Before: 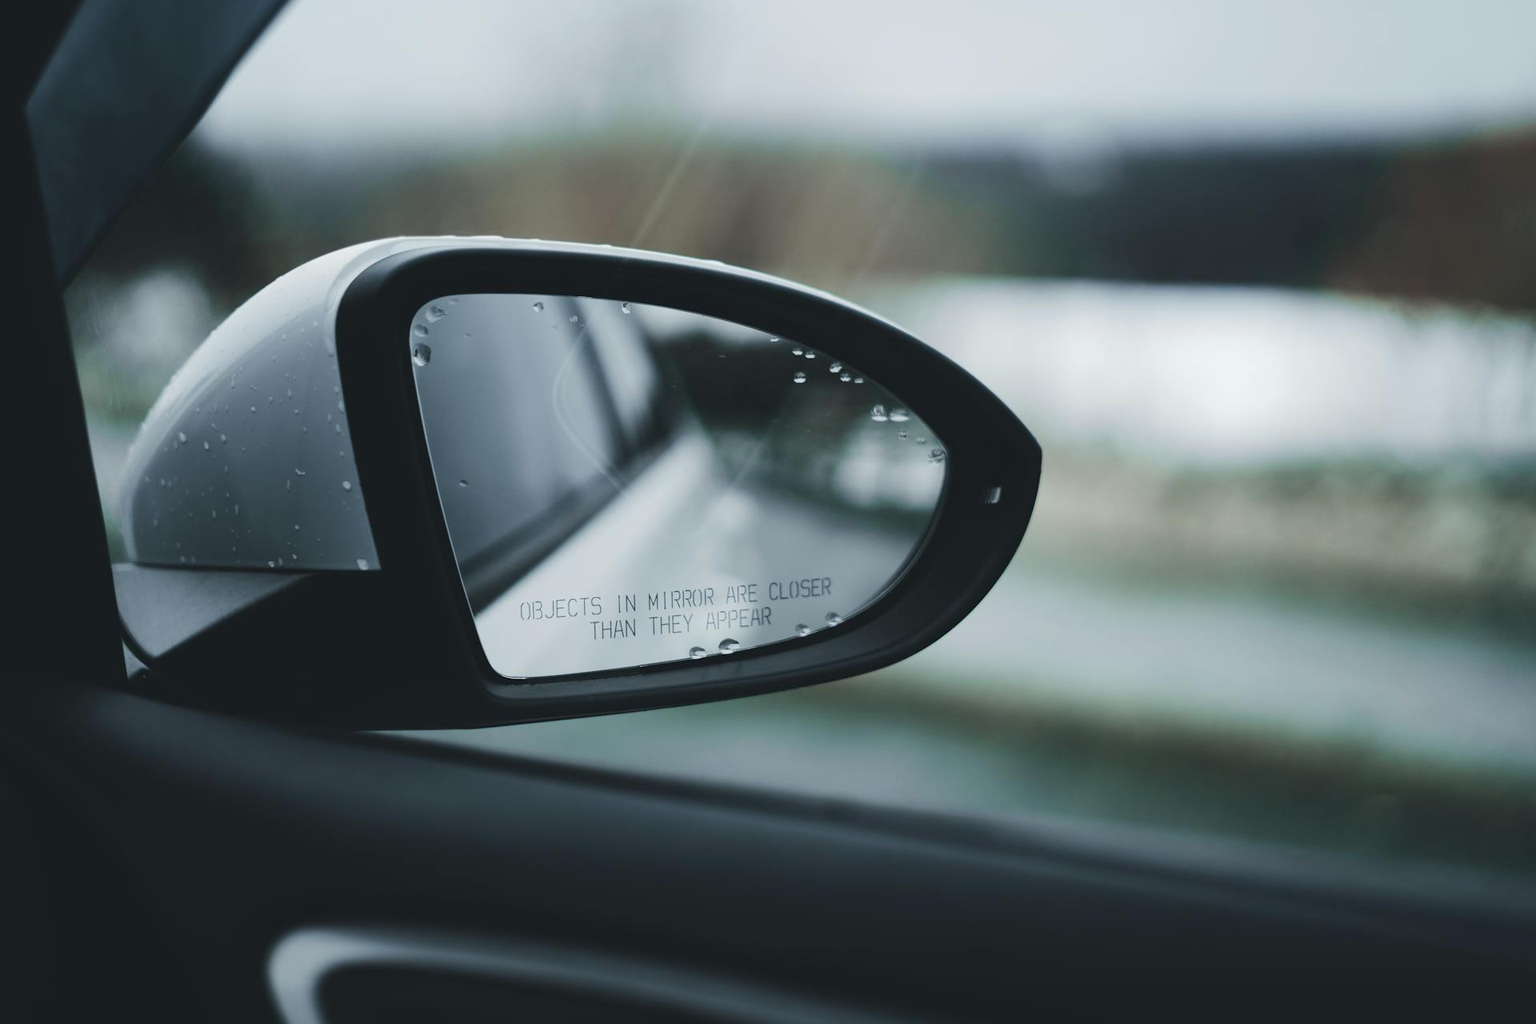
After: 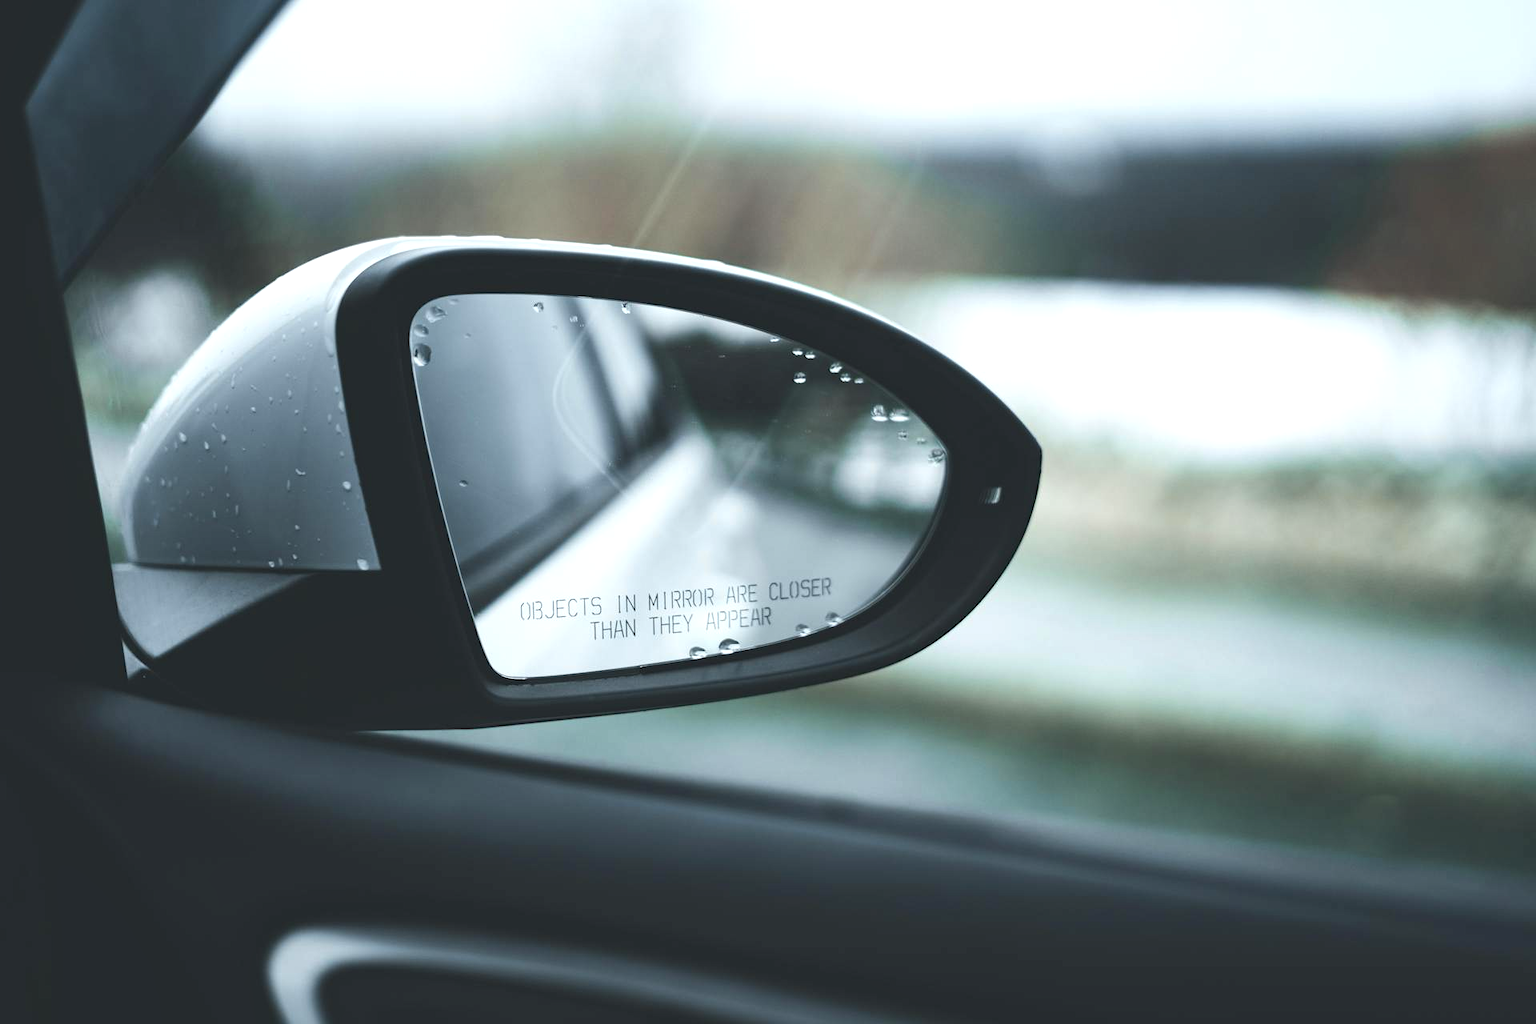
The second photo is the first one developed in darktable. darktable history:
contrast equalizer: octaves 7, y [[0.5, 0.502, 0.506, 0.511, 0.52, 0.537], [0.5 ×6], [0.505, 0.509, 0.518, 0.534, 0.553, 0.561], [0 ×6], [0 ×6]]
exposure: black level correction -0.002, exposure 0.708 EV, compensate exposure bias true, compensate highlight preservation false
